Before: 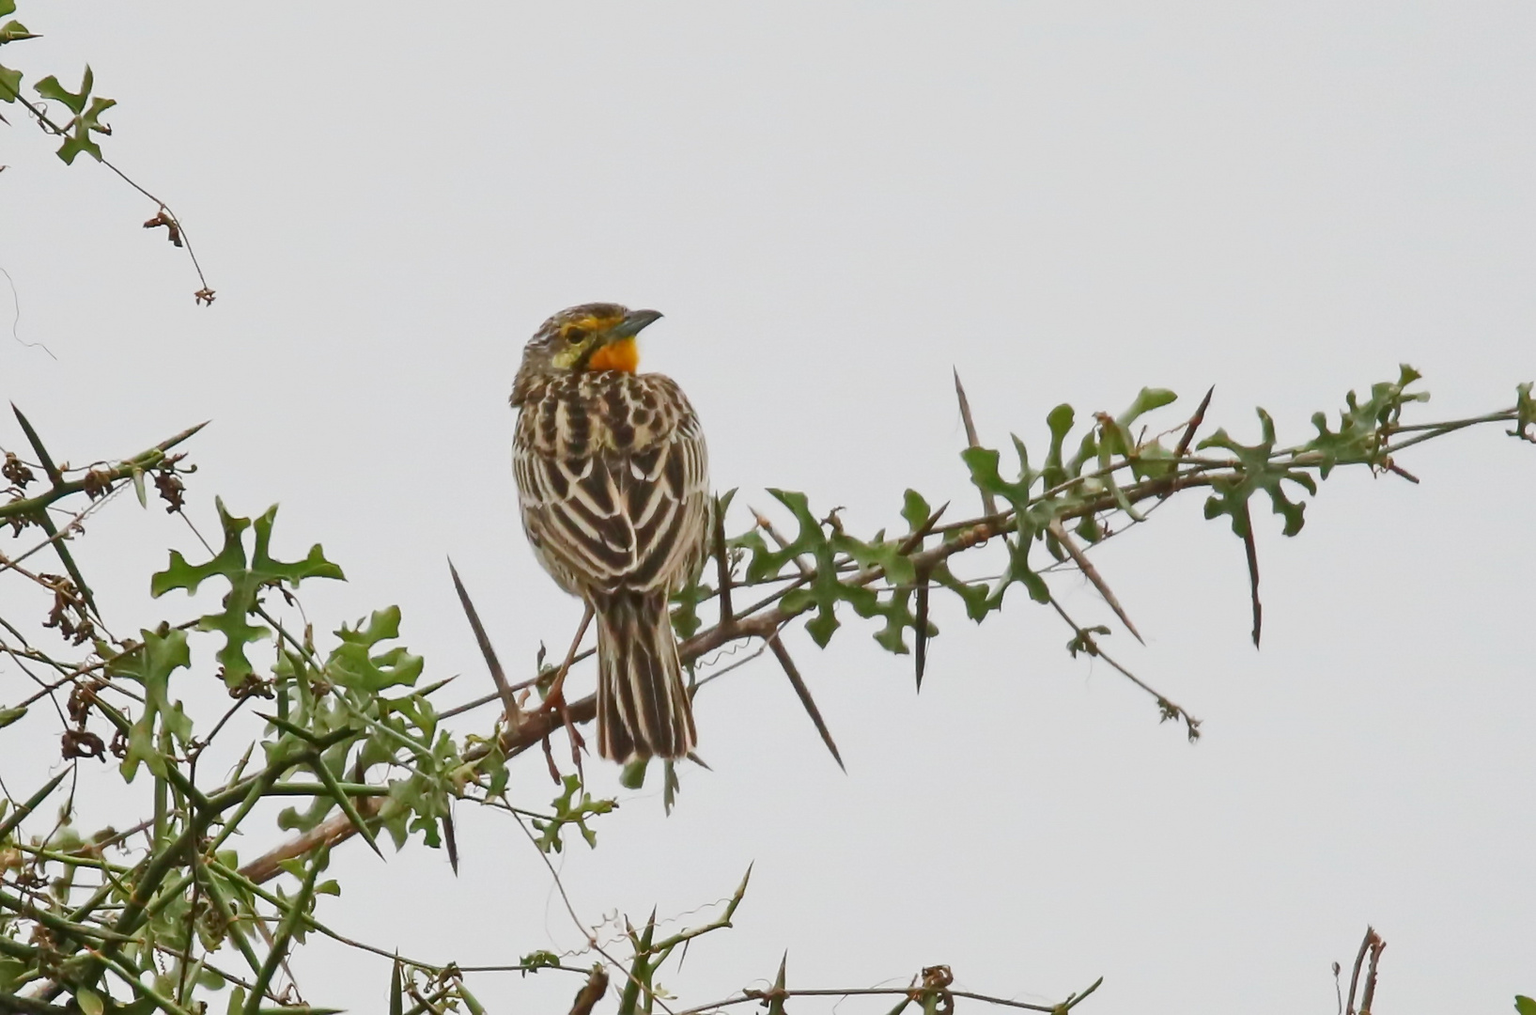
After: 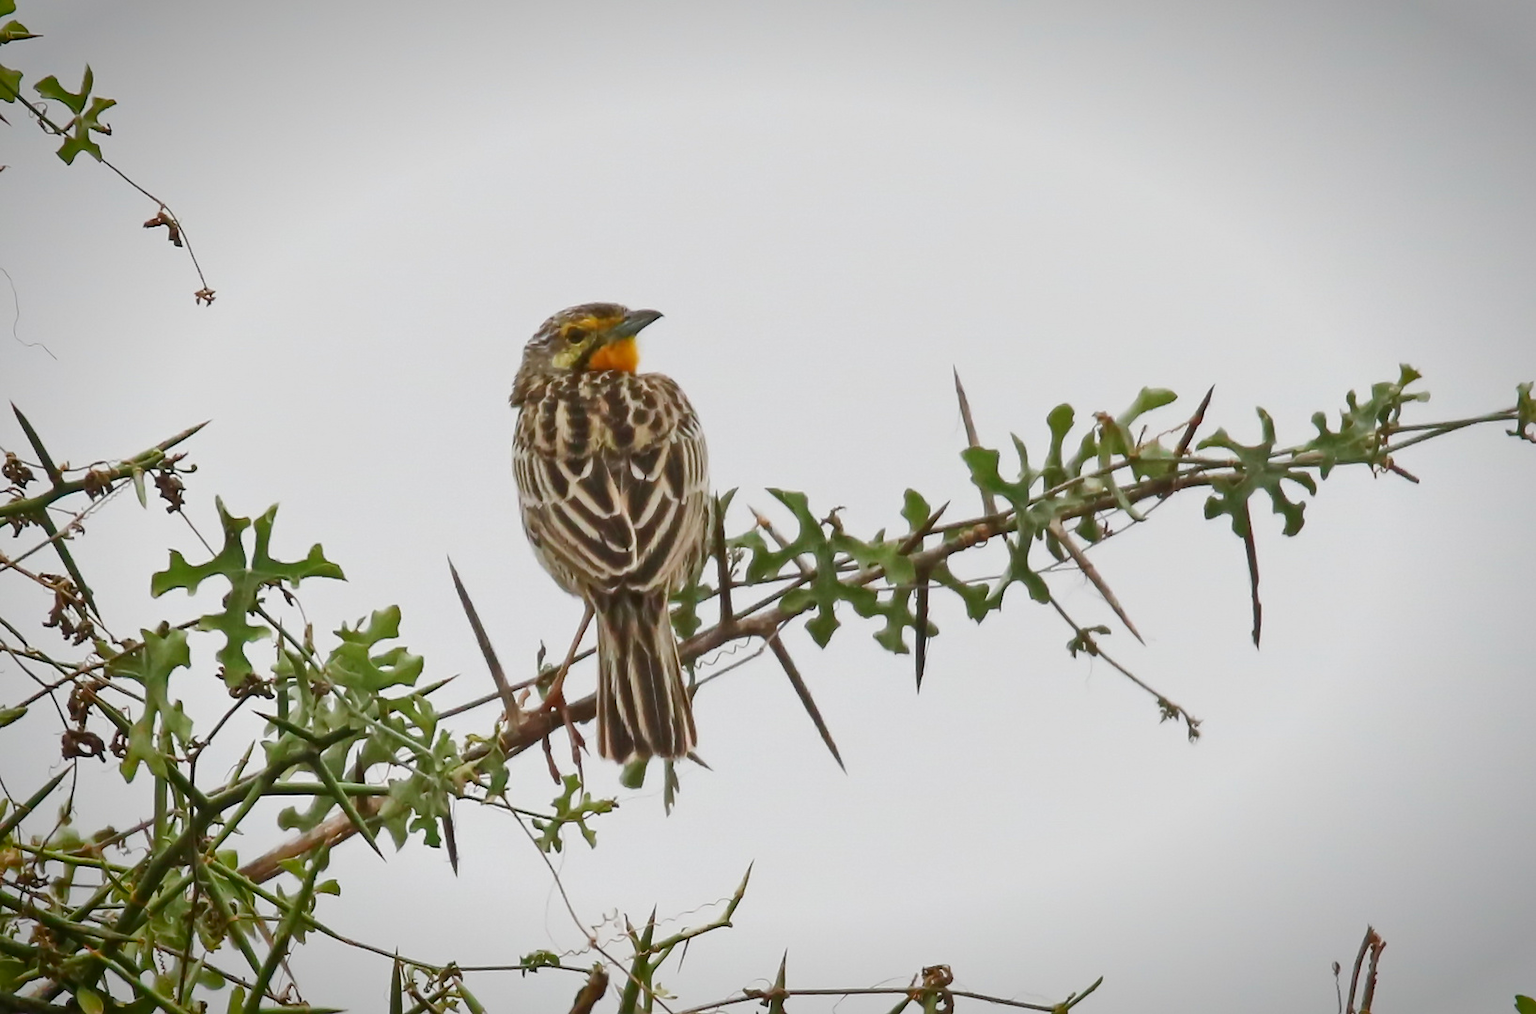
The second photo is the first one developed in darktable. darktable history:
vignetting: saturation 0.379, automatic ratio true
